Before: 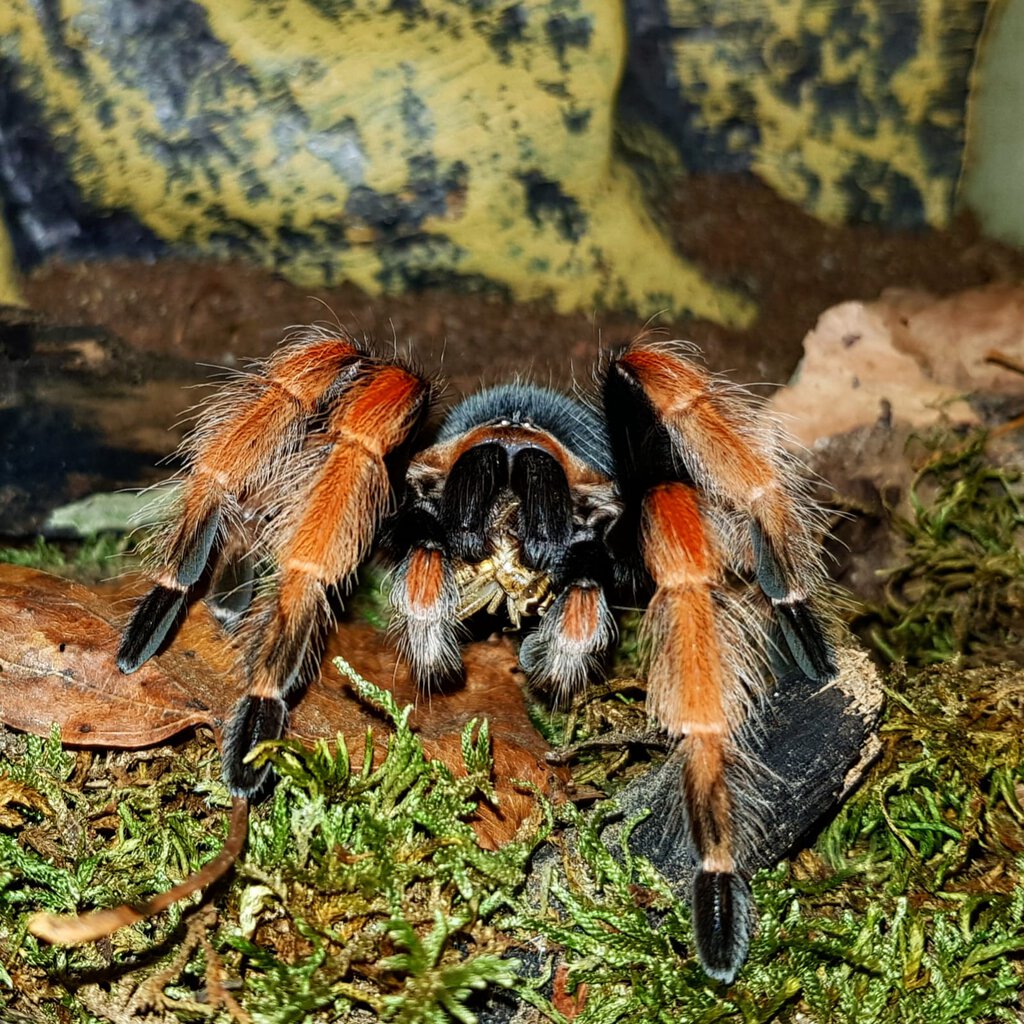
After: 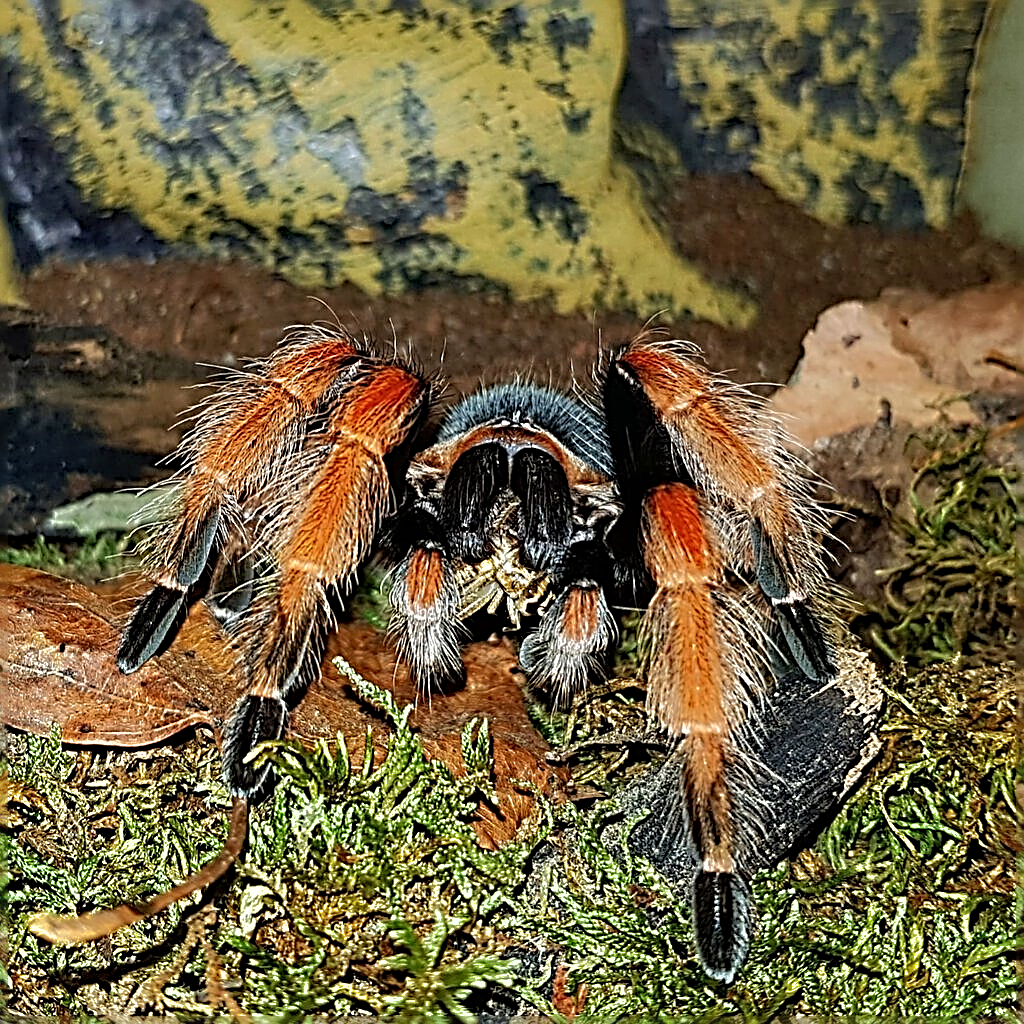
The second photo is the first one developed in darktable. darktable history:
shadows and highlights: shadows 40.16, highlights -59.98
sharpen: radius 3.166, amount 1.731
